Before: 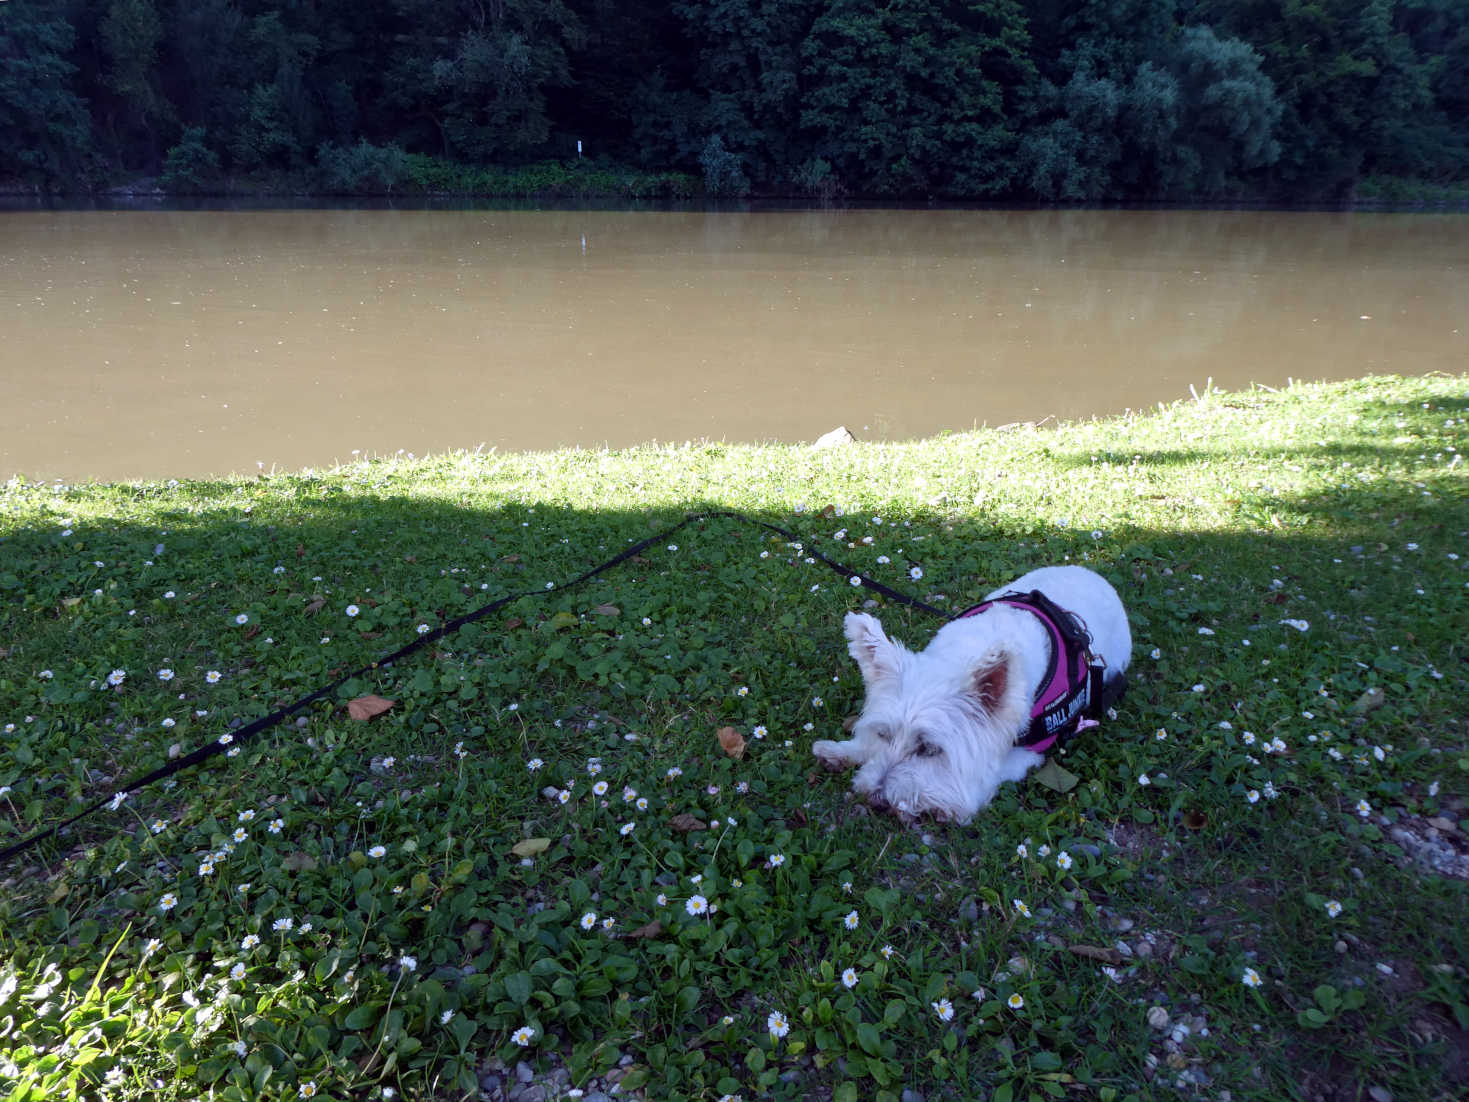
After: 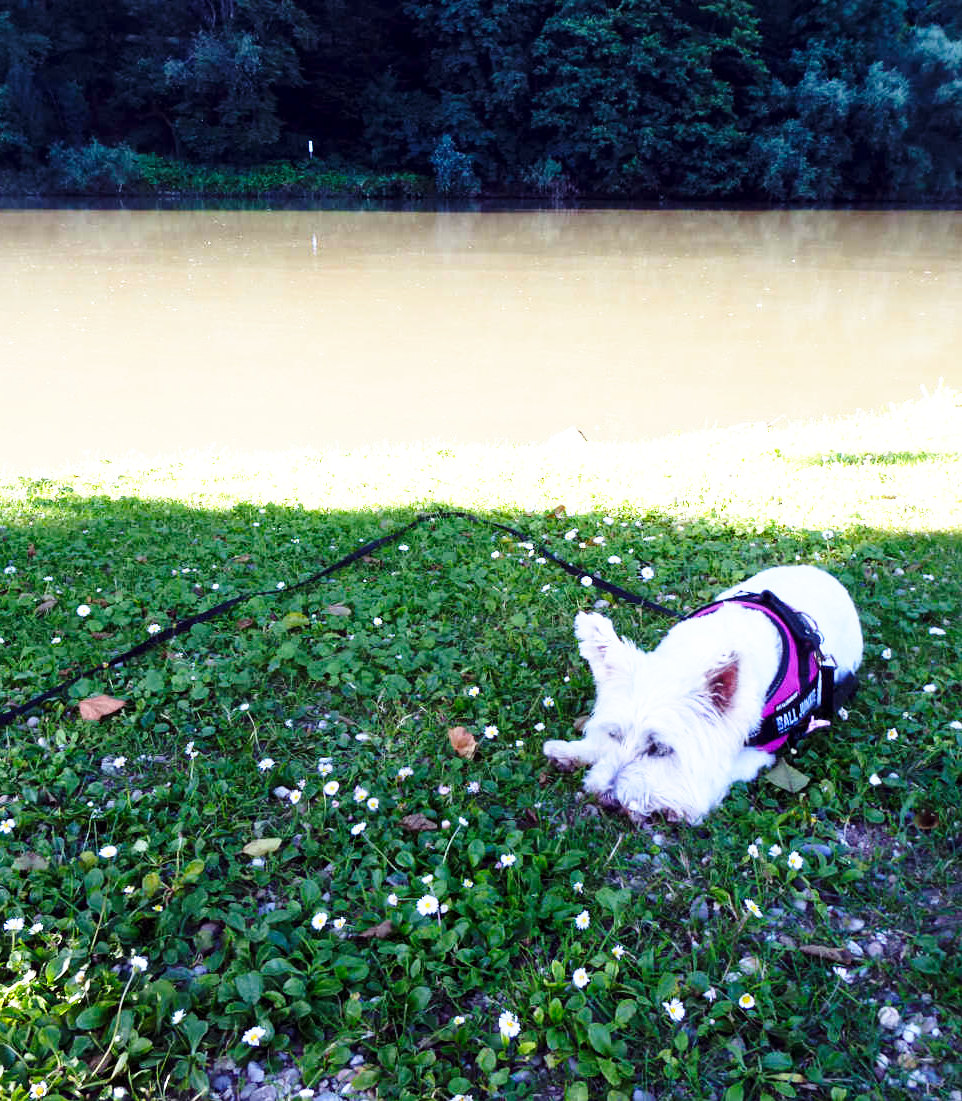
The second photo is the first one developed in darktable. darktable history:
crop and rotate: left 18.321%, right 16.189%
exposure: black level correction 0.001, exposure 0.5 EV, compensate highlight preservation false
base curve: curves: ch0 [(0, 0) (0.026, 0.03) (0.109, 0.232) (0.351, 0.748) (0.669, 0.968) (1, 1)], exposure shift 0.01, preserve colors none
